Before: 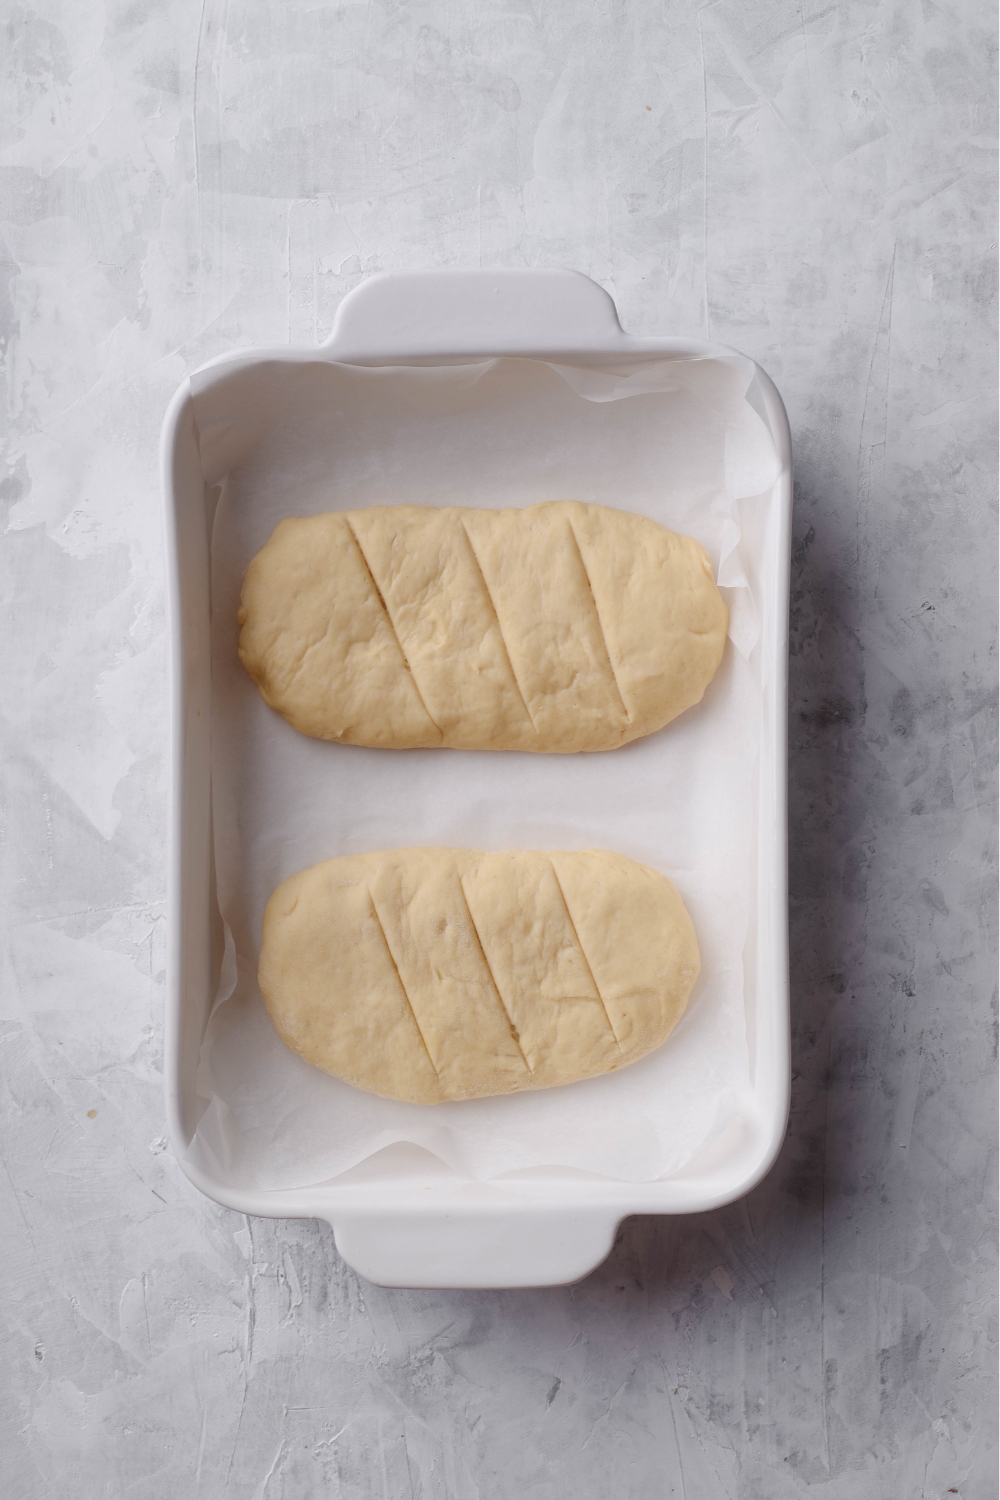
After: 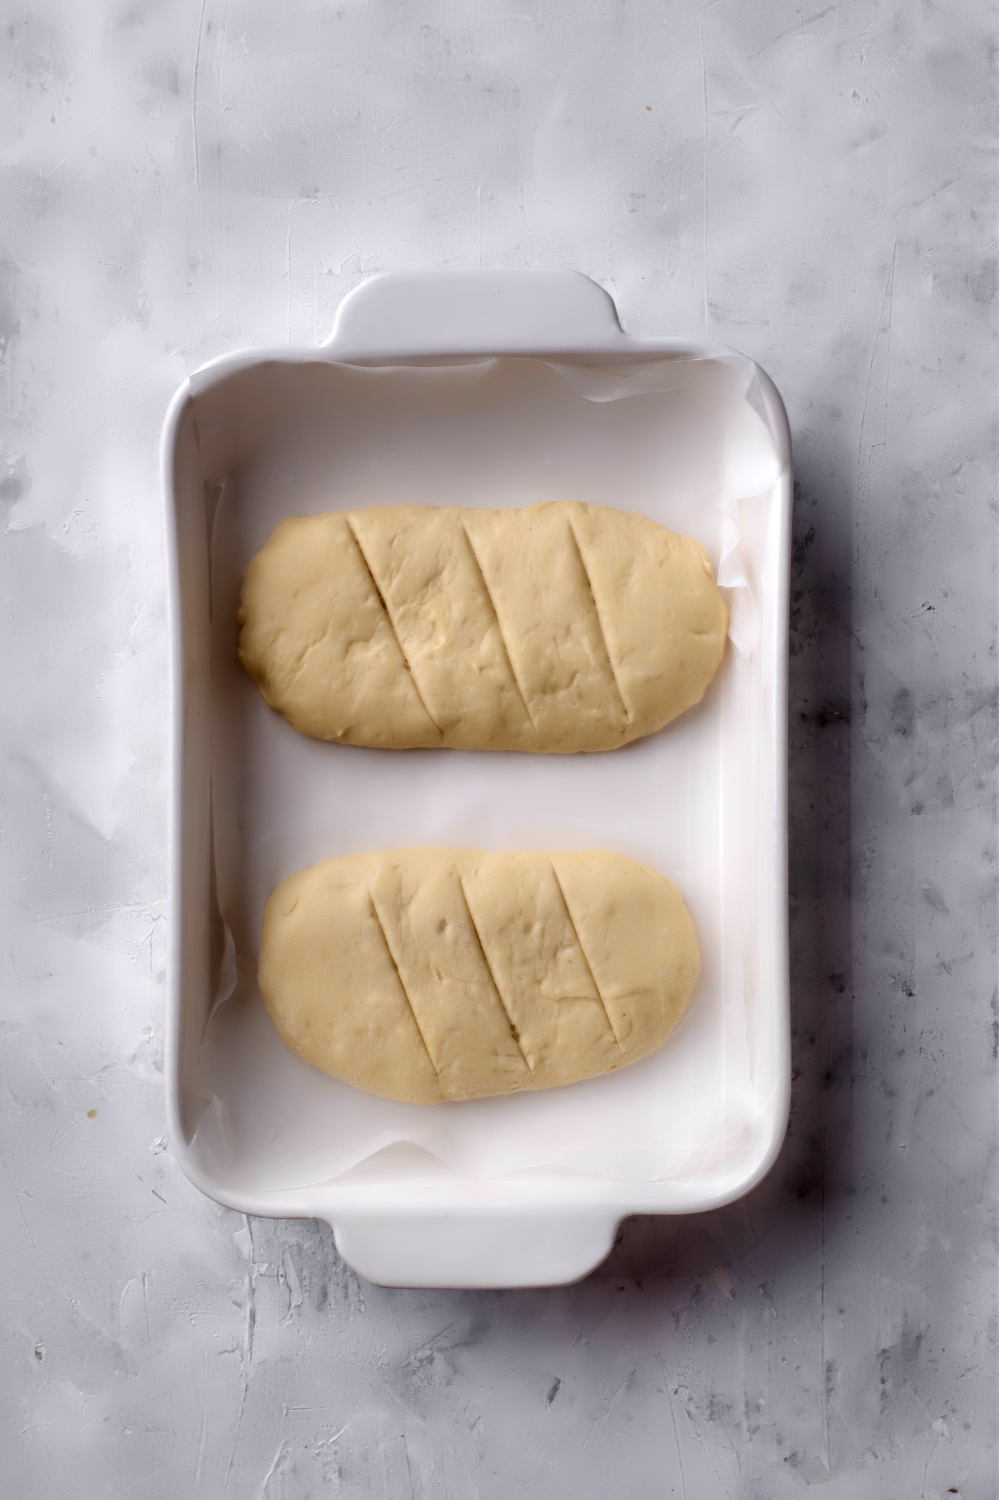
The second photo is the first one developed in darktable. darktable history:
contrast equalizer: y [[0.783, 0.666, 0.575, 0.77, 0.556, 0.501], [0.5 ×6], [0.5 ×6], [0, 0.02, 0.272, 0.399, 0.062, 0], [0 ×6]]
velvia: on, module defaults
shadows and highlights: shadows 25, highlights -25
